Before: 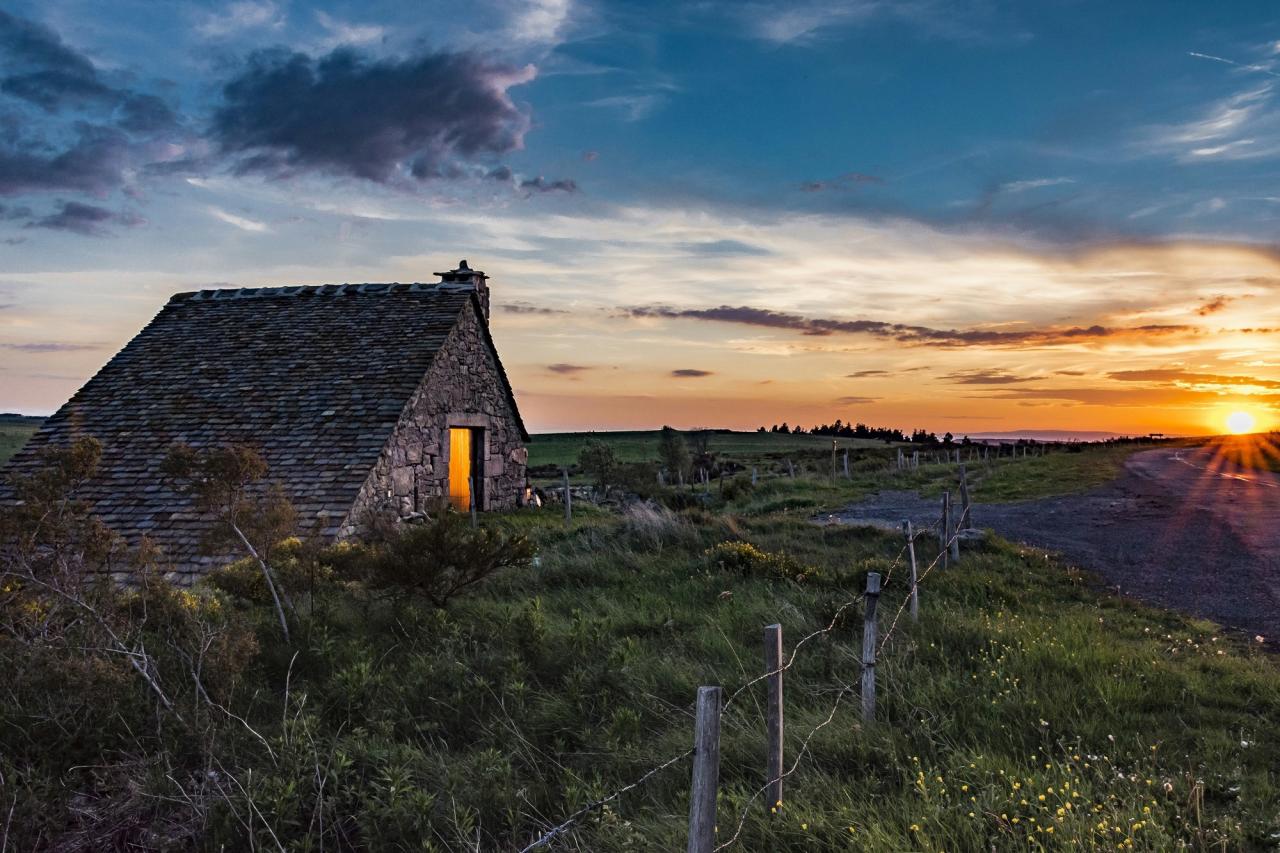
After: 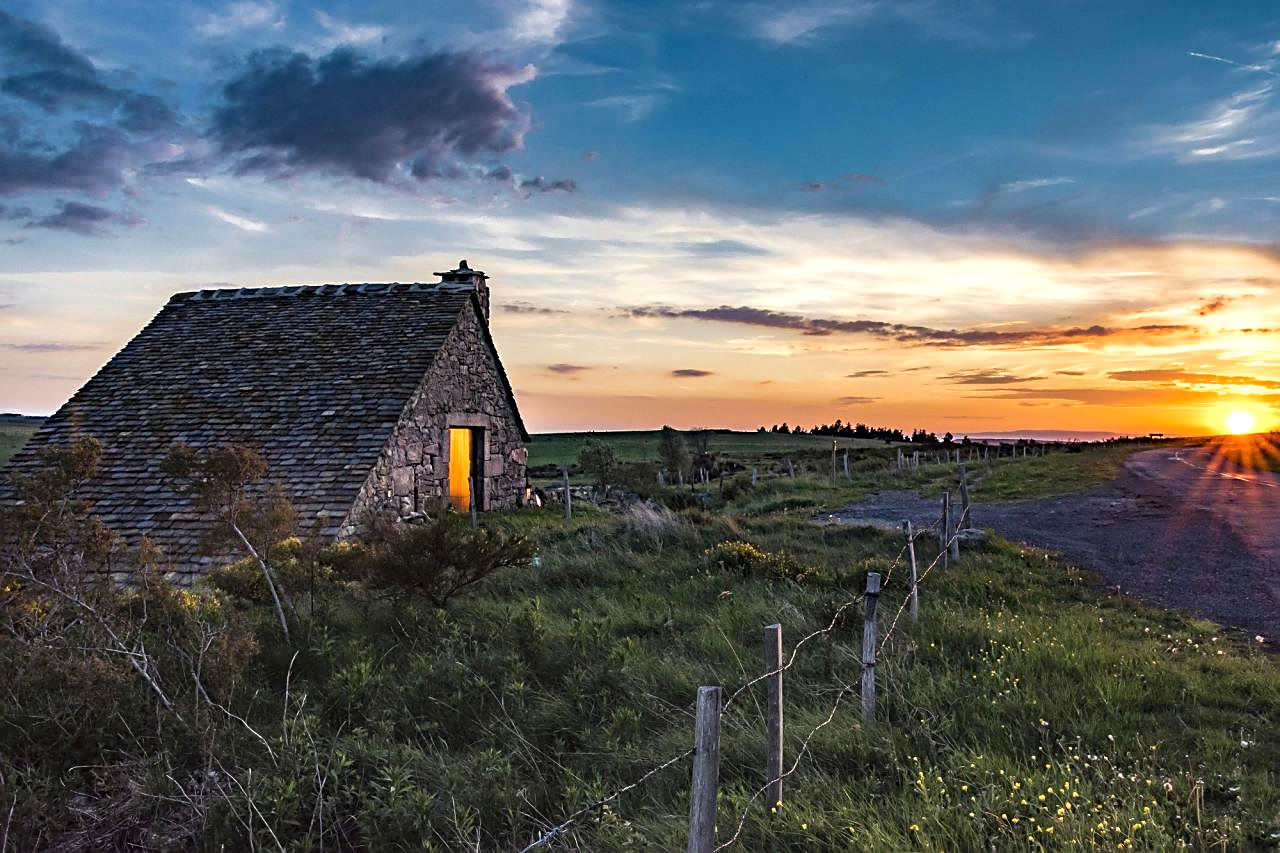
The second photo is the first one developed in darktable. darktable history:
sharpen: radius 1.864, amount 0.398, threshold 1.271
exposure: black level correction 0, exposure 0.4 EV, compensate exposure bias true, compensate highlight preservation false
